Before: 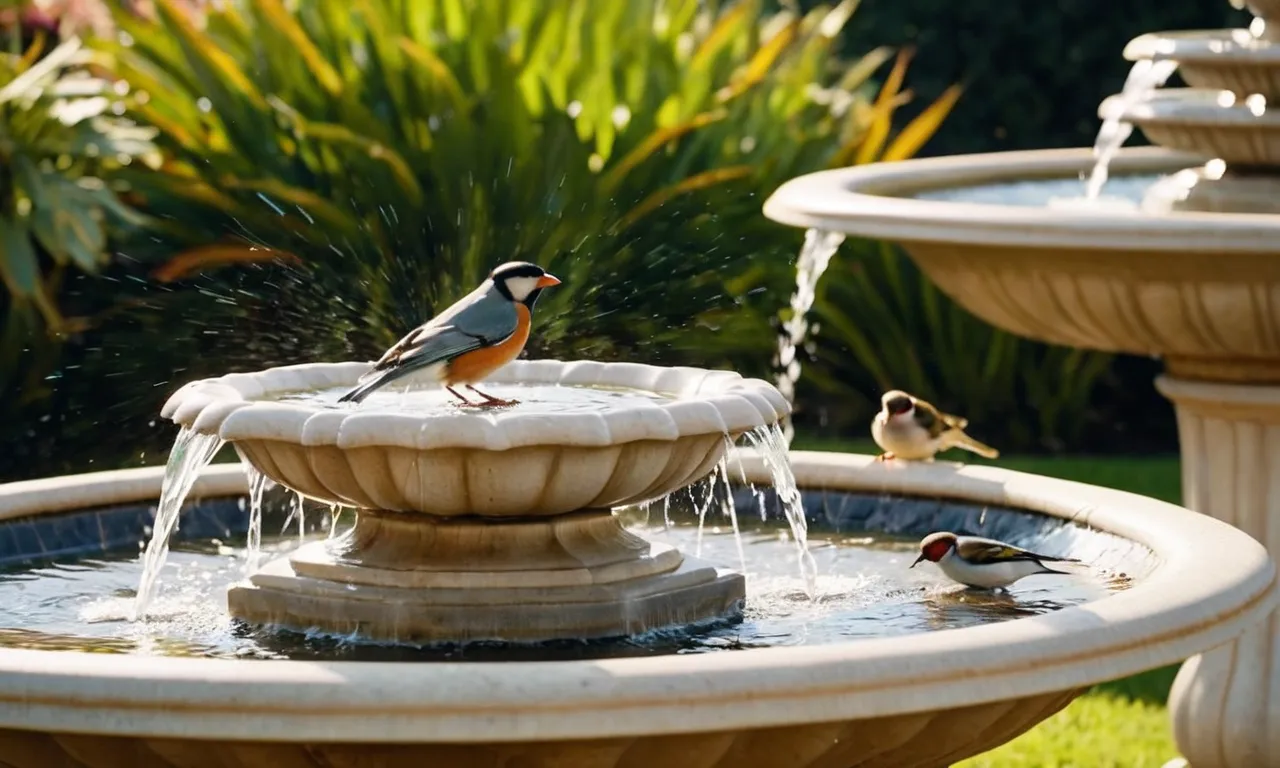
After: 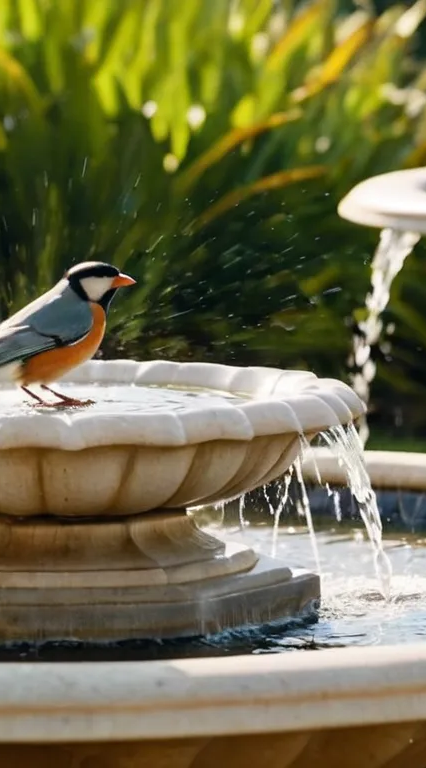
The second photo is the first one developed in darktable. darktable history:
crop: left 33.245%, right 33.429%
